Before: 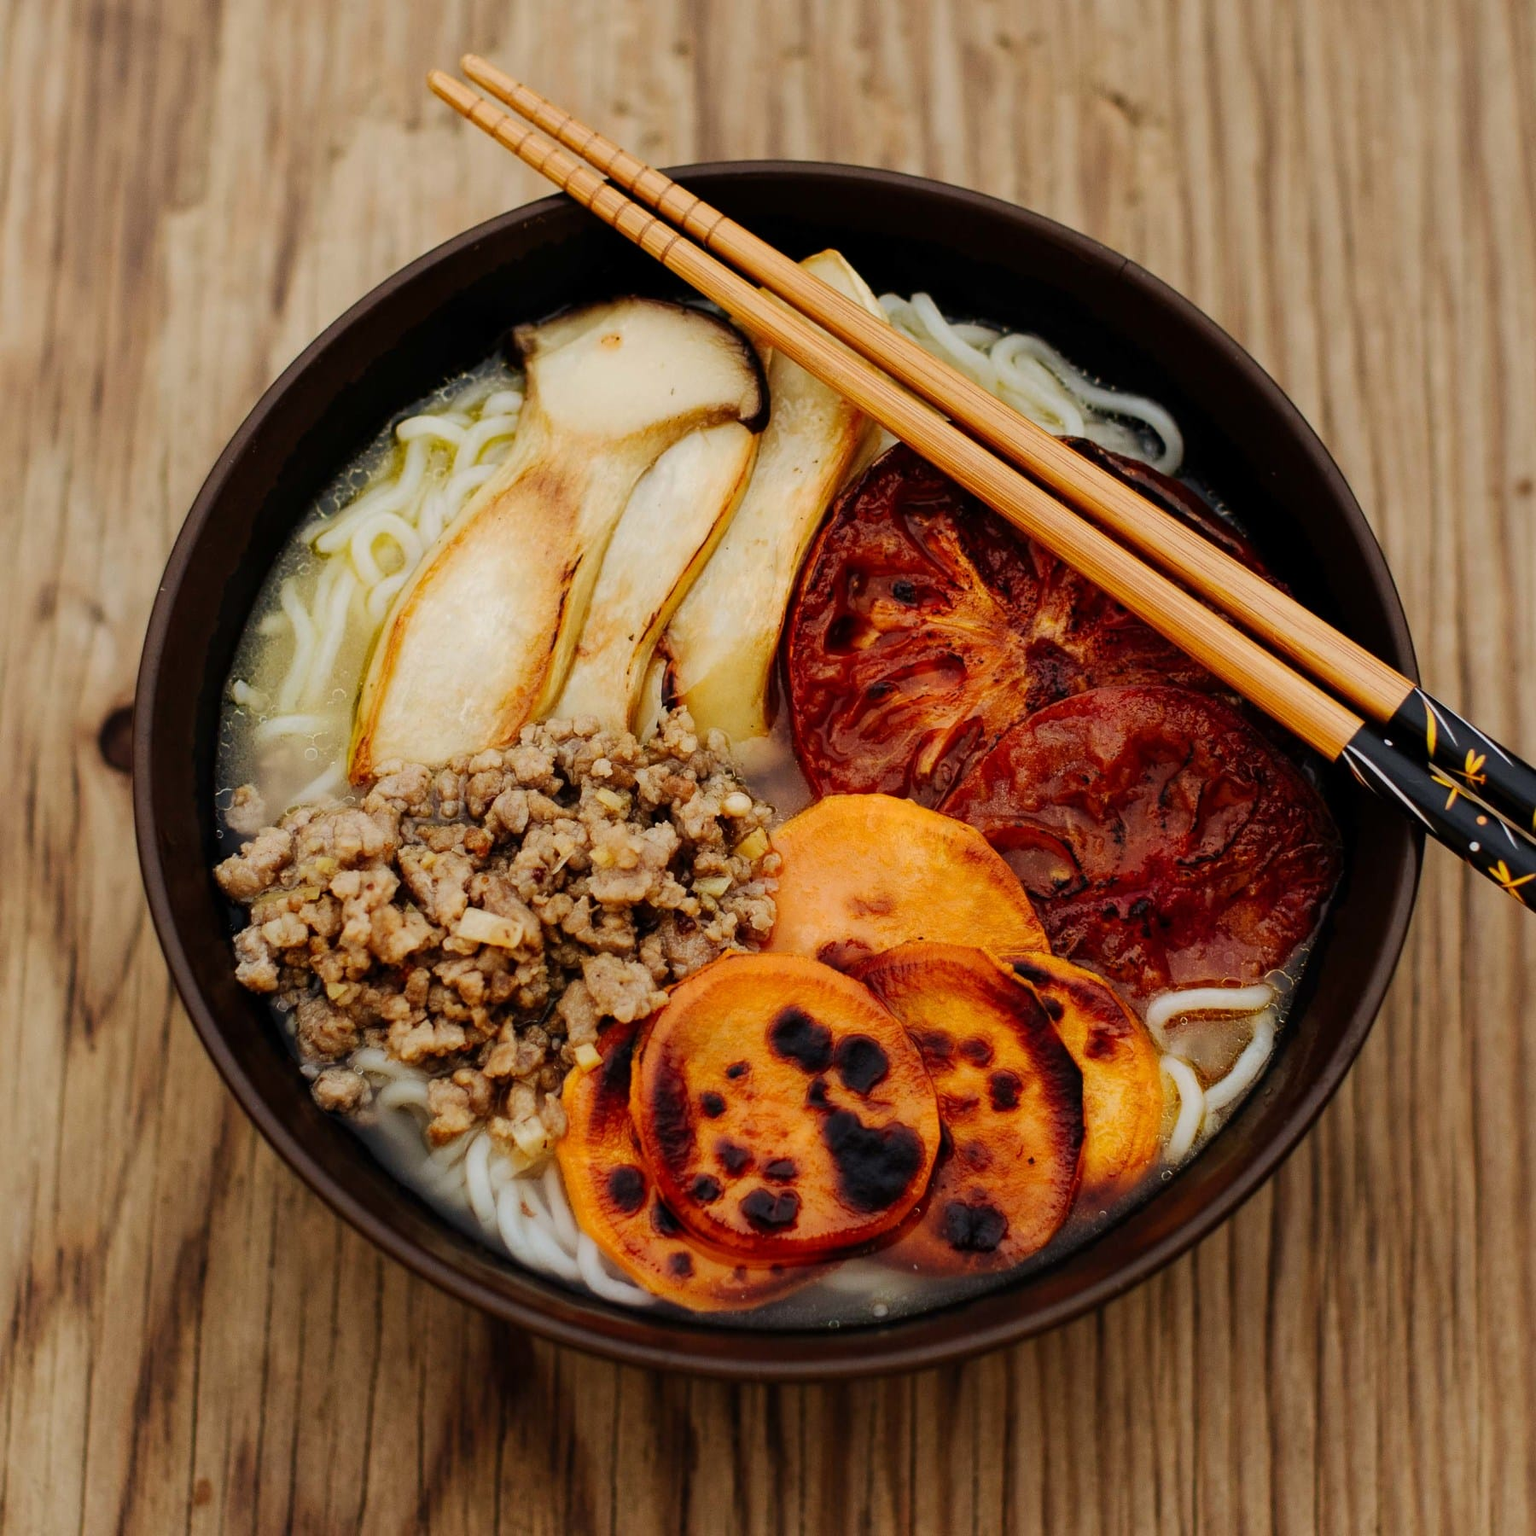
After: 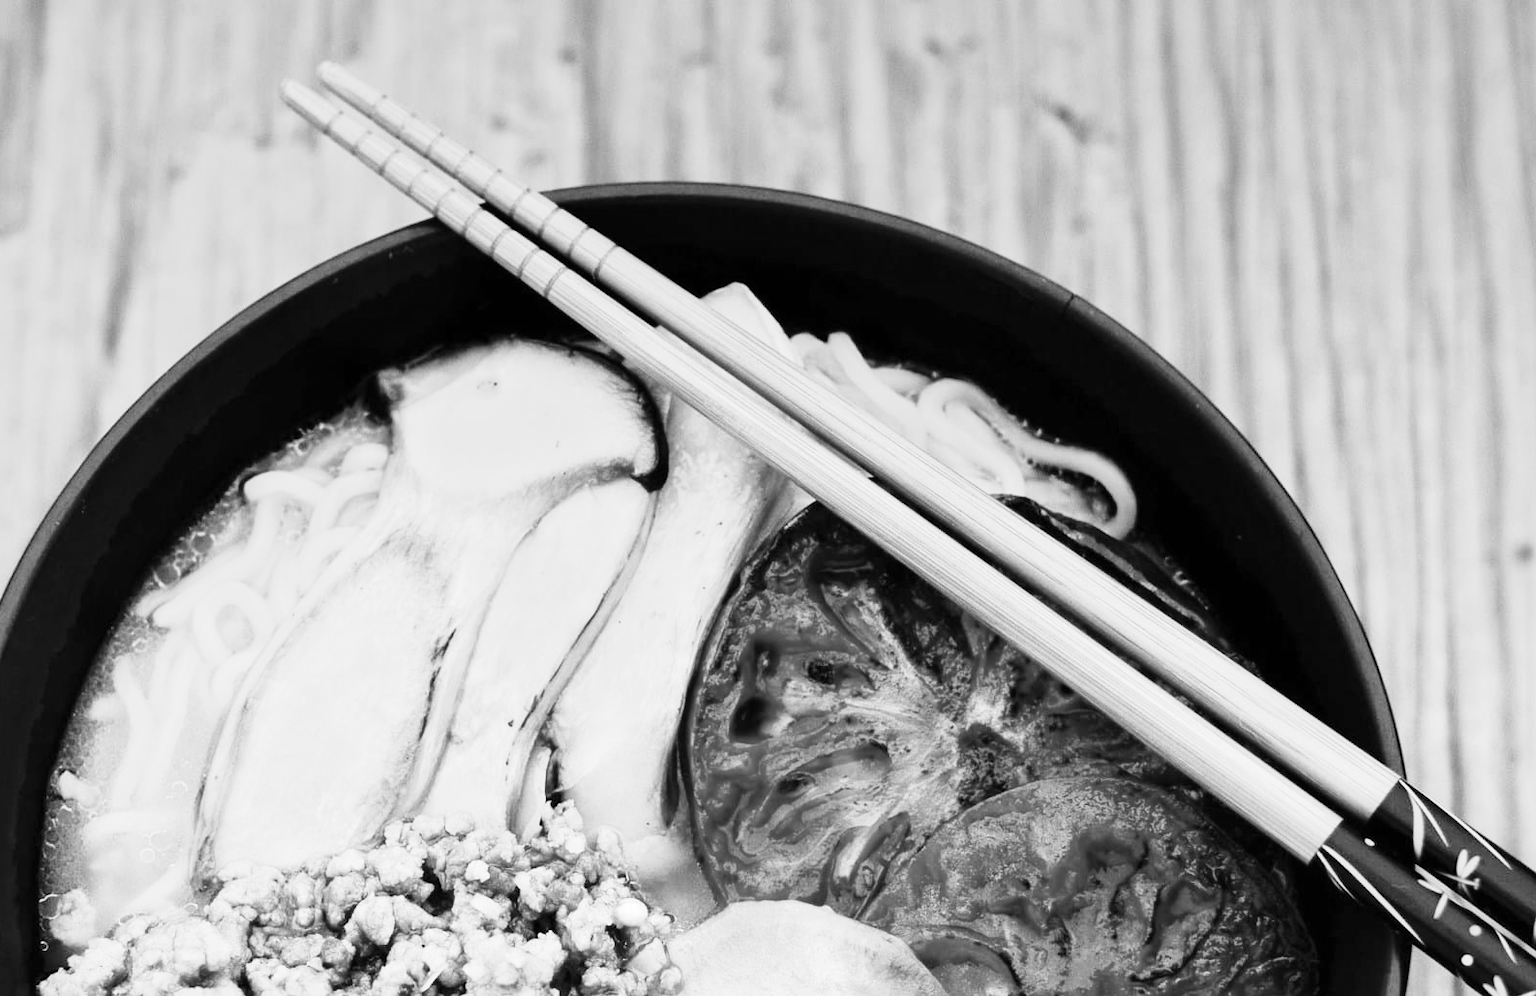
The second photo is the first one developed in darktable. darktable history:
exposure: black level correction 0, exposure 1.1 EV, compensate exposure bias true, compensate highlight preservation false
graduated density: hue 238.83°, saturation 50%
base curve: curves: ch0 [(0, 0) (0.028, 0.03) (0.121, 0.232) (0.46, 0.748) (0.859, 0.968) (1, 1)], preserve colors none
crop and rotate: left 11.812%, bottom 42.776%
monochrome: a 26.22, b 42.67, size 0.8
